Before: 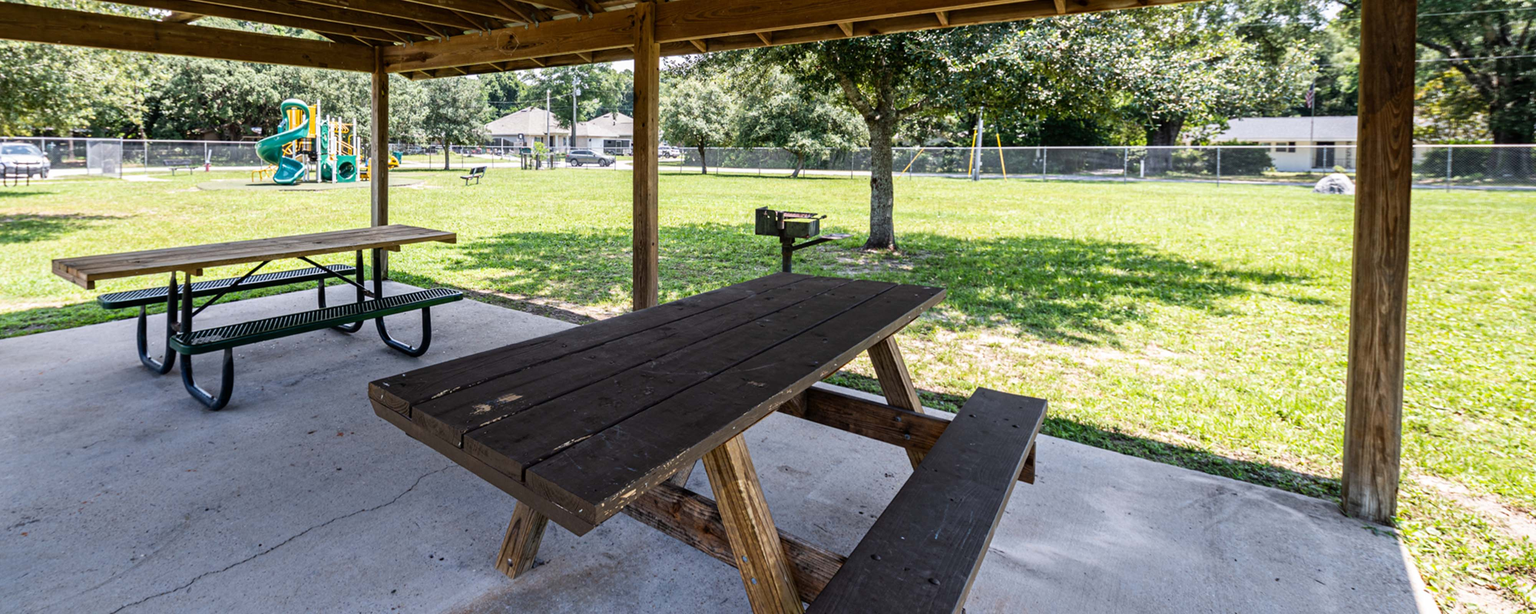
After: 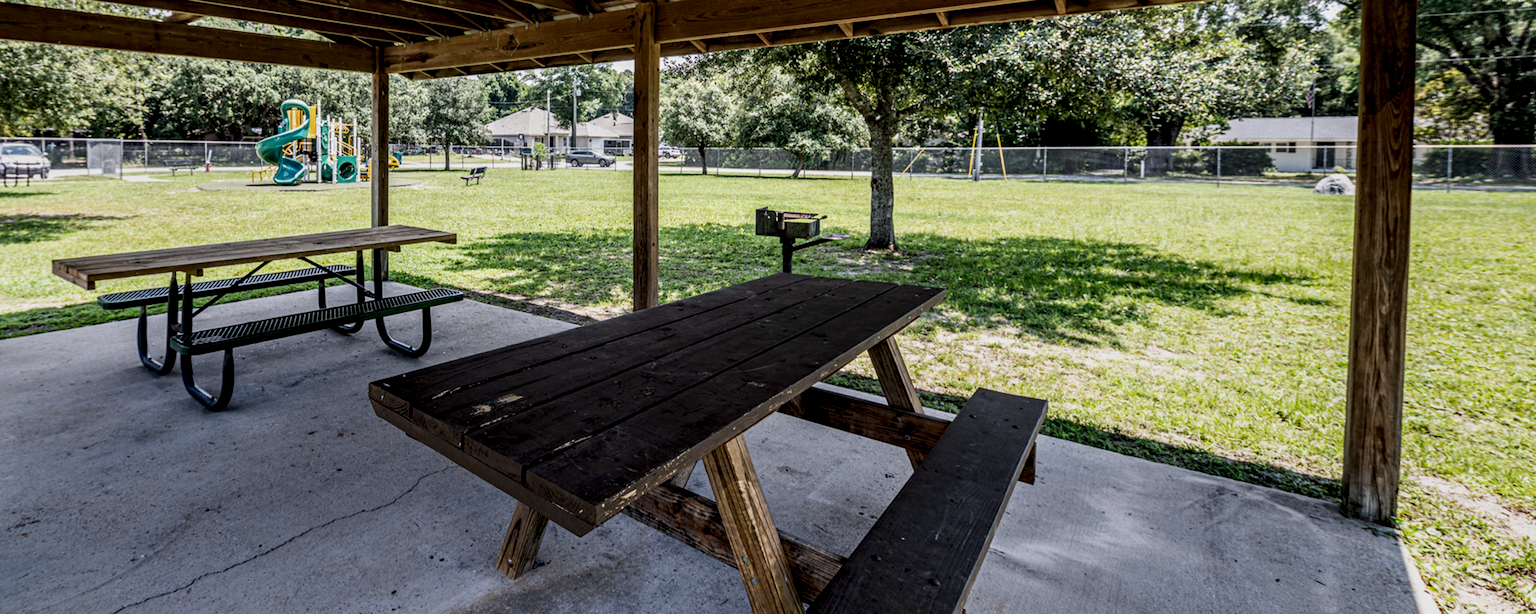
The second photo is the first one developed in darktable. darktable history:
exposure: black level correction 0, exposure -0.721 EV, compensate highlight preservation false
local contrast: highlights 60%, shadows 60%, detail 160%
